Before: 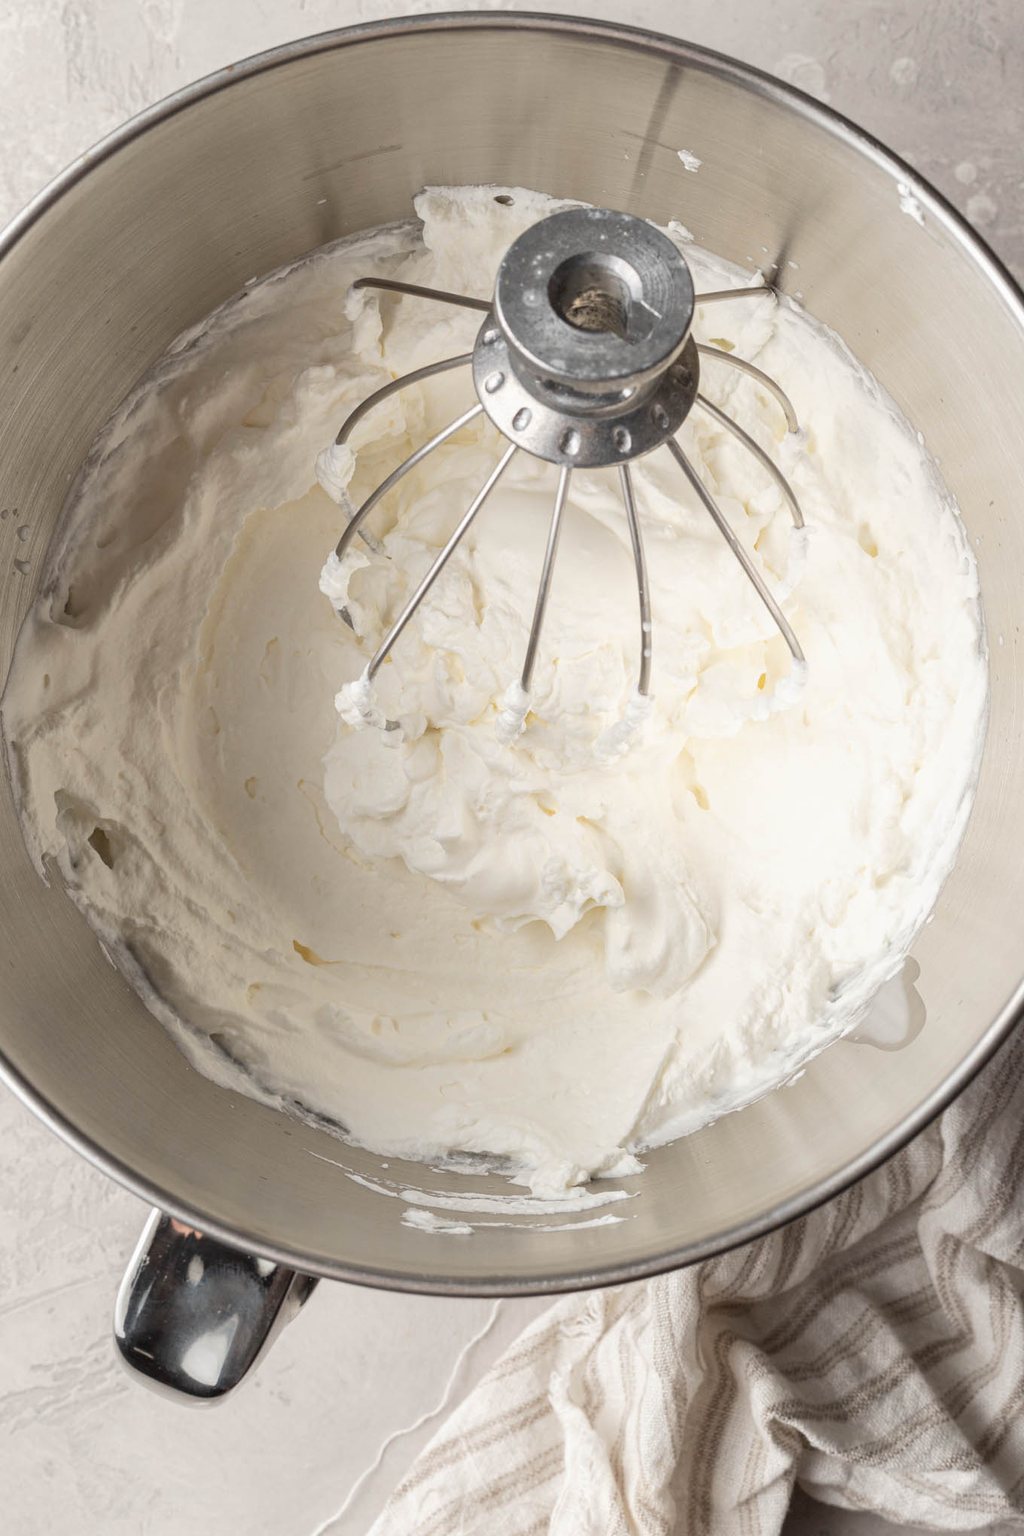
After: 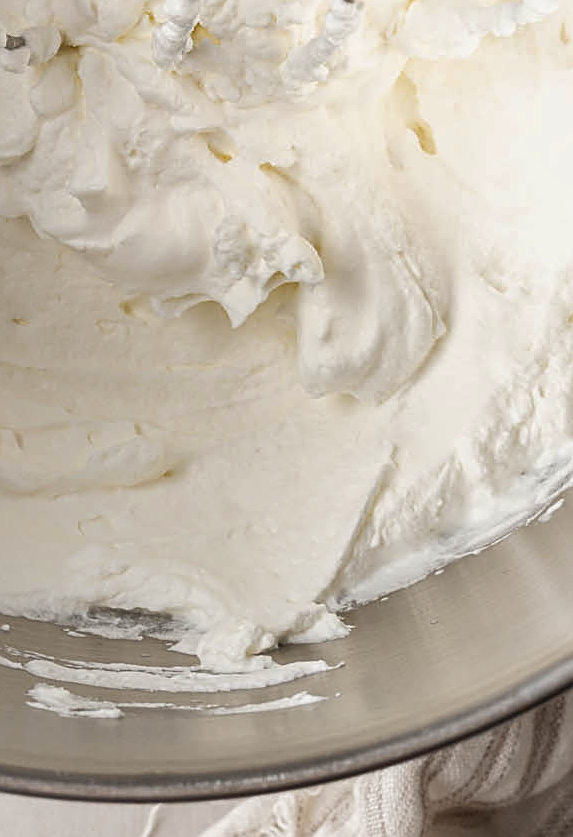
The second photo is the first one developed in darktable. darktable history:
sharpen: on, module defaults
shadows and highlights: soften with gaussian
crop: left 37.221%, top 45.169%, right 20.63%, bottom 13.777%
